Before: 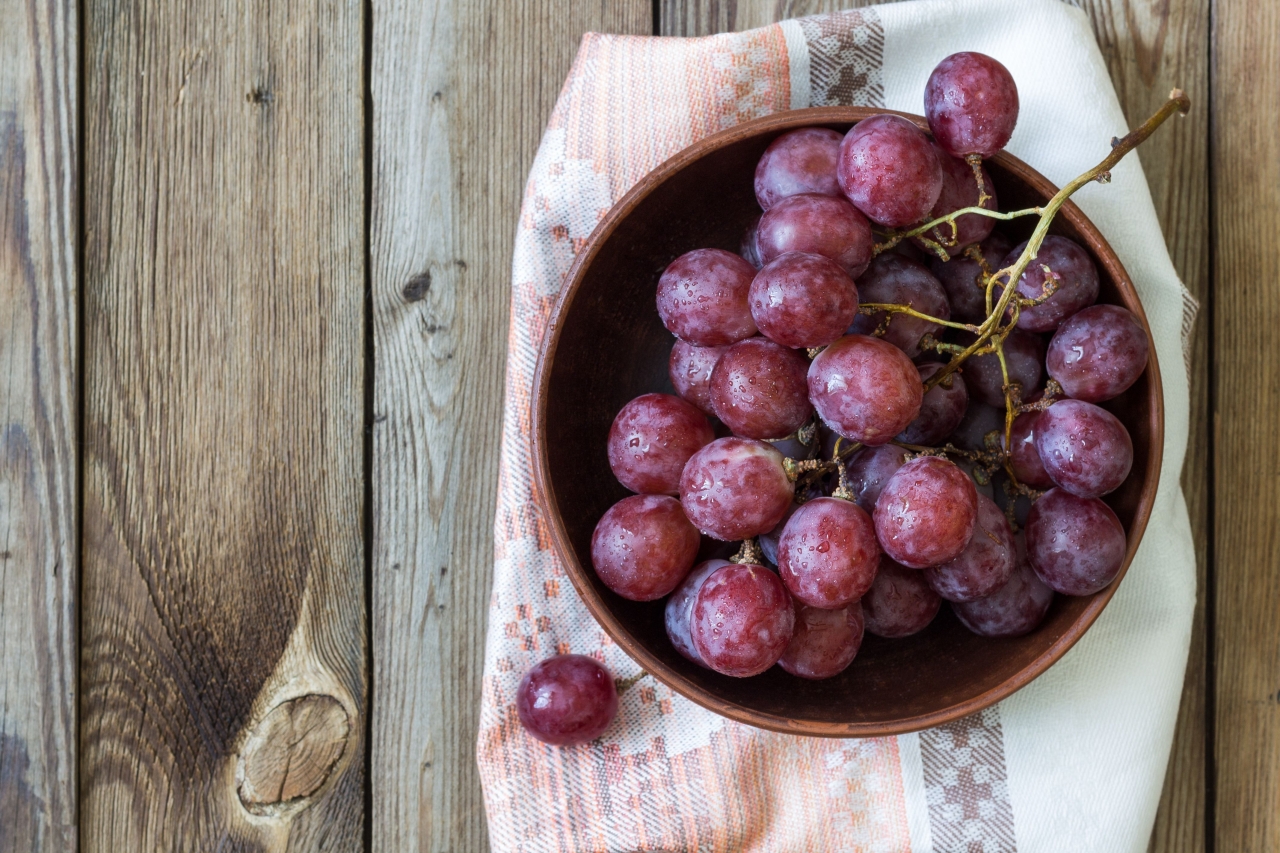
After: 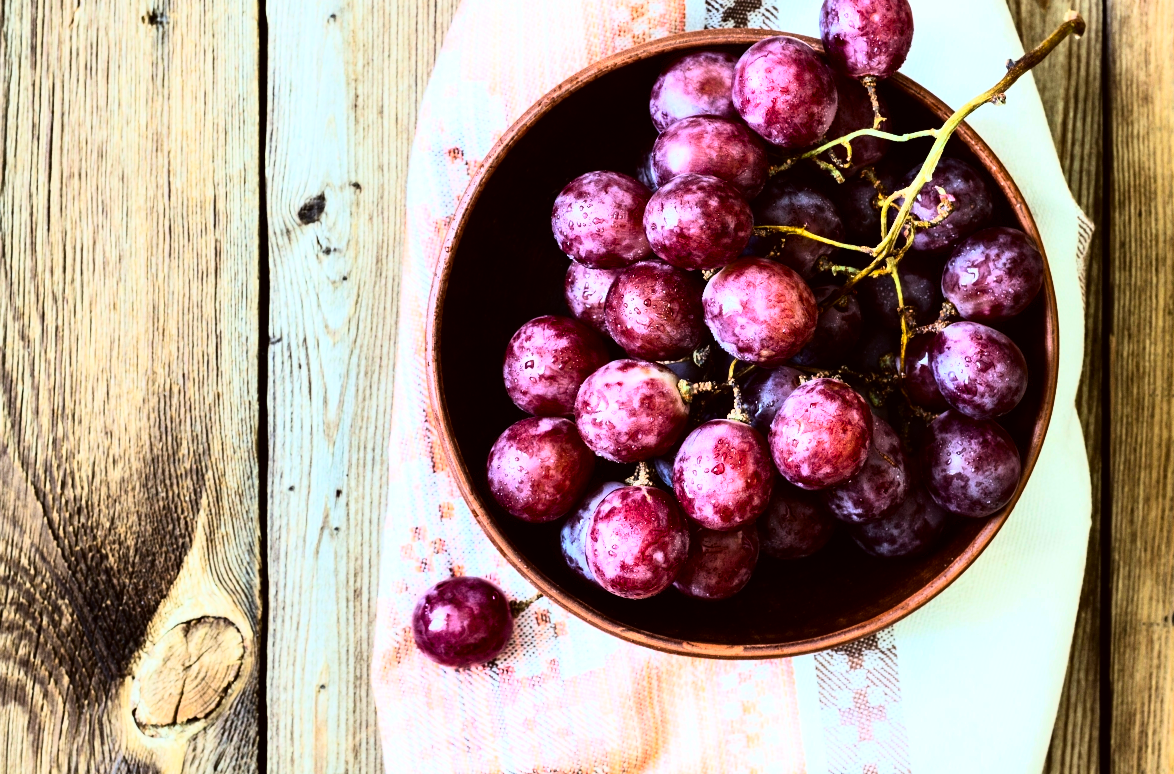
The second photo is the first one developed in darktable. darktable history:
white balance: emerald 1
crop and rotate: left 8.262%, top 9.226%
contrast brightness saturation: contrast 0.18, saturation 0.3
exposure: exposure -0.041 EV, compensate highlight preservation false
haze removal: compatibility mode true, adaptive false
rgb curve: curves: ch0 [(0, 0) (0.21, 0.15) (0.24, 0.21) (0.5, 0.75) (0.75, 0.96) (0.89, 0.99) (1, 1)]; ch1 [(0, 0.02) (0.21, 0.13) (0.25, 0.2) (0.5, 0.67) (0.75, 0.9) (0.89, 0.97) (1, 1)]; ch2 [(0, 0.02) (0.21, 0.13) (0.25, 0.2) (0.5, 0.67) (0.75, 0.9) (0.89, 0.97) (1, 1)], compensate middle gray true
color correction: highlights a* -2.73, highlights b* -2.09, shadows a* 2.41, shadows b* 2.73
